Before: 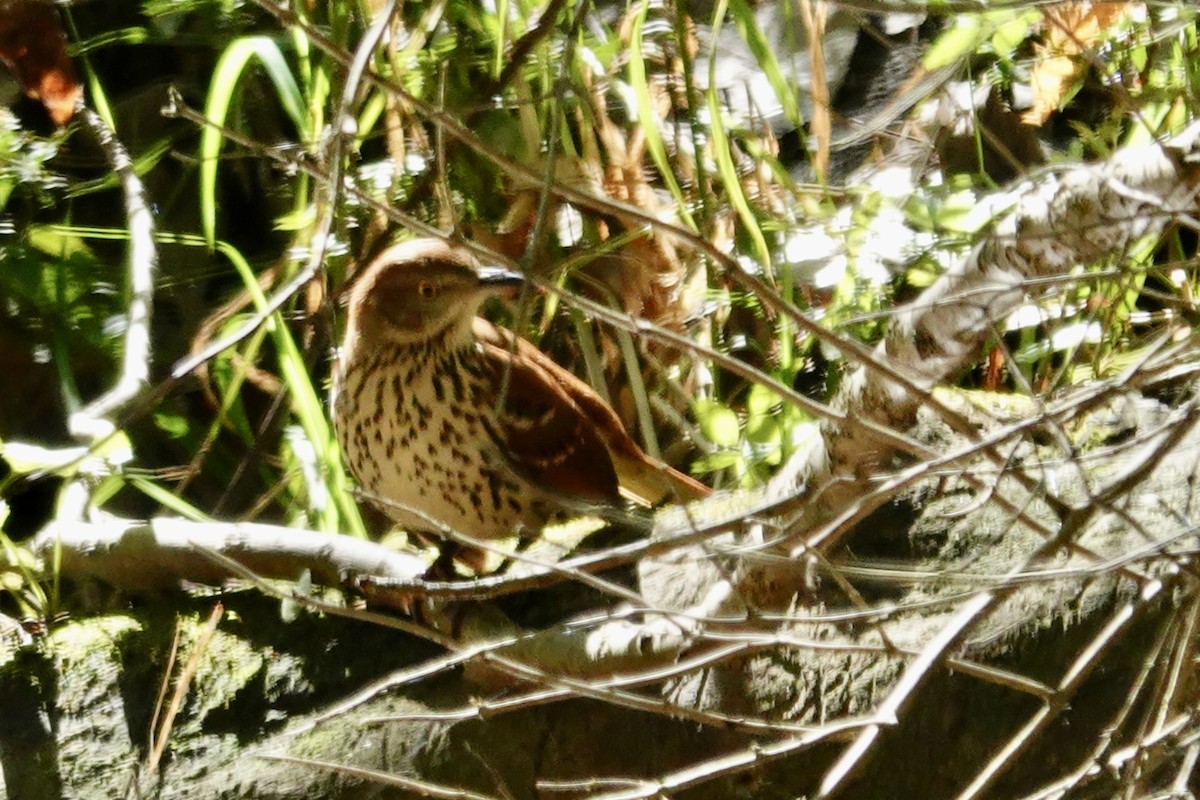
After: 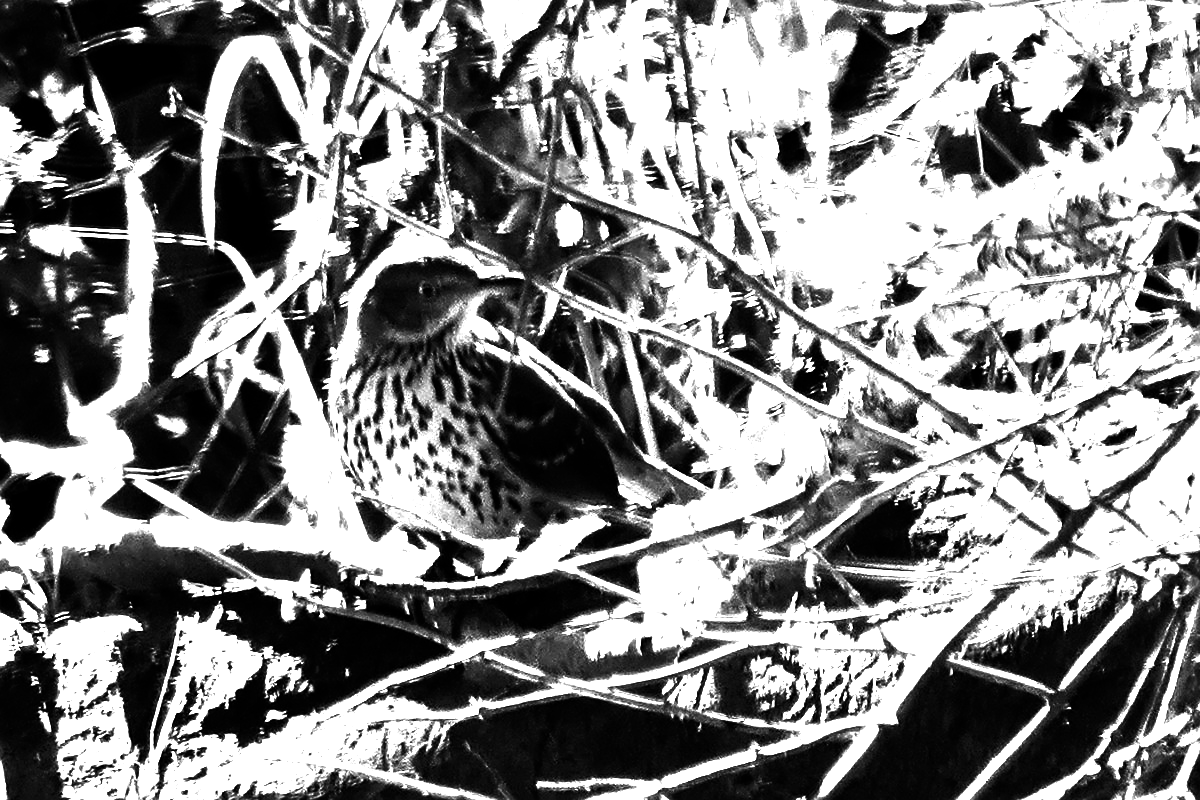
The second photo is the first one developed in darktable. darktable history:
sharpen: on, module defaults
exposure: black level correction 0, exposure 1.379 EV, compensate exposure bias true, compensate highlight preservation false
levels: levels [0, 0.281, 0.562]
contrast brightness saturation: contrast 0.02, brightness -1, saturation -1
